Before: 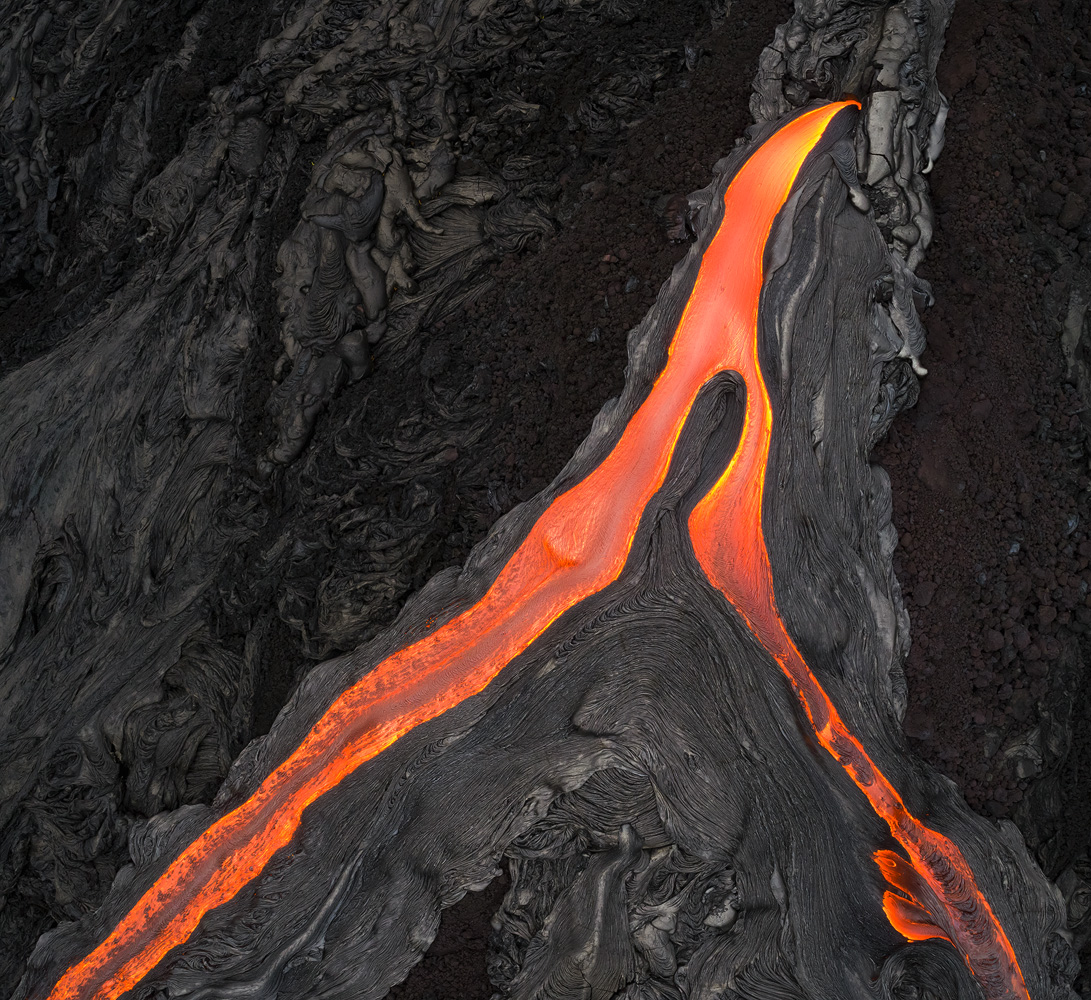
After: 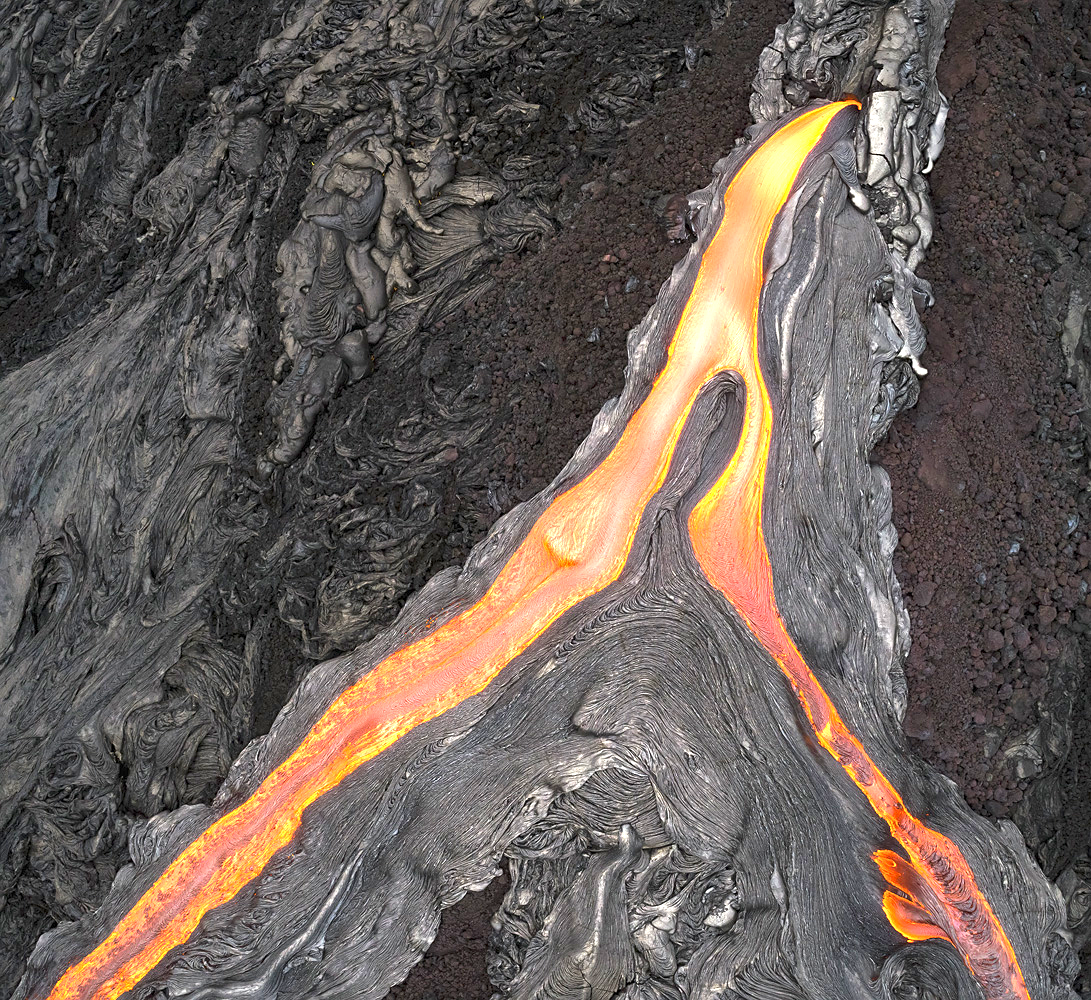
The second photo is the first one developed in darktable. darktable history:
sharpen: amount 0.213
exposure: exposure 1.991 EV, compensate highlight preservation false
